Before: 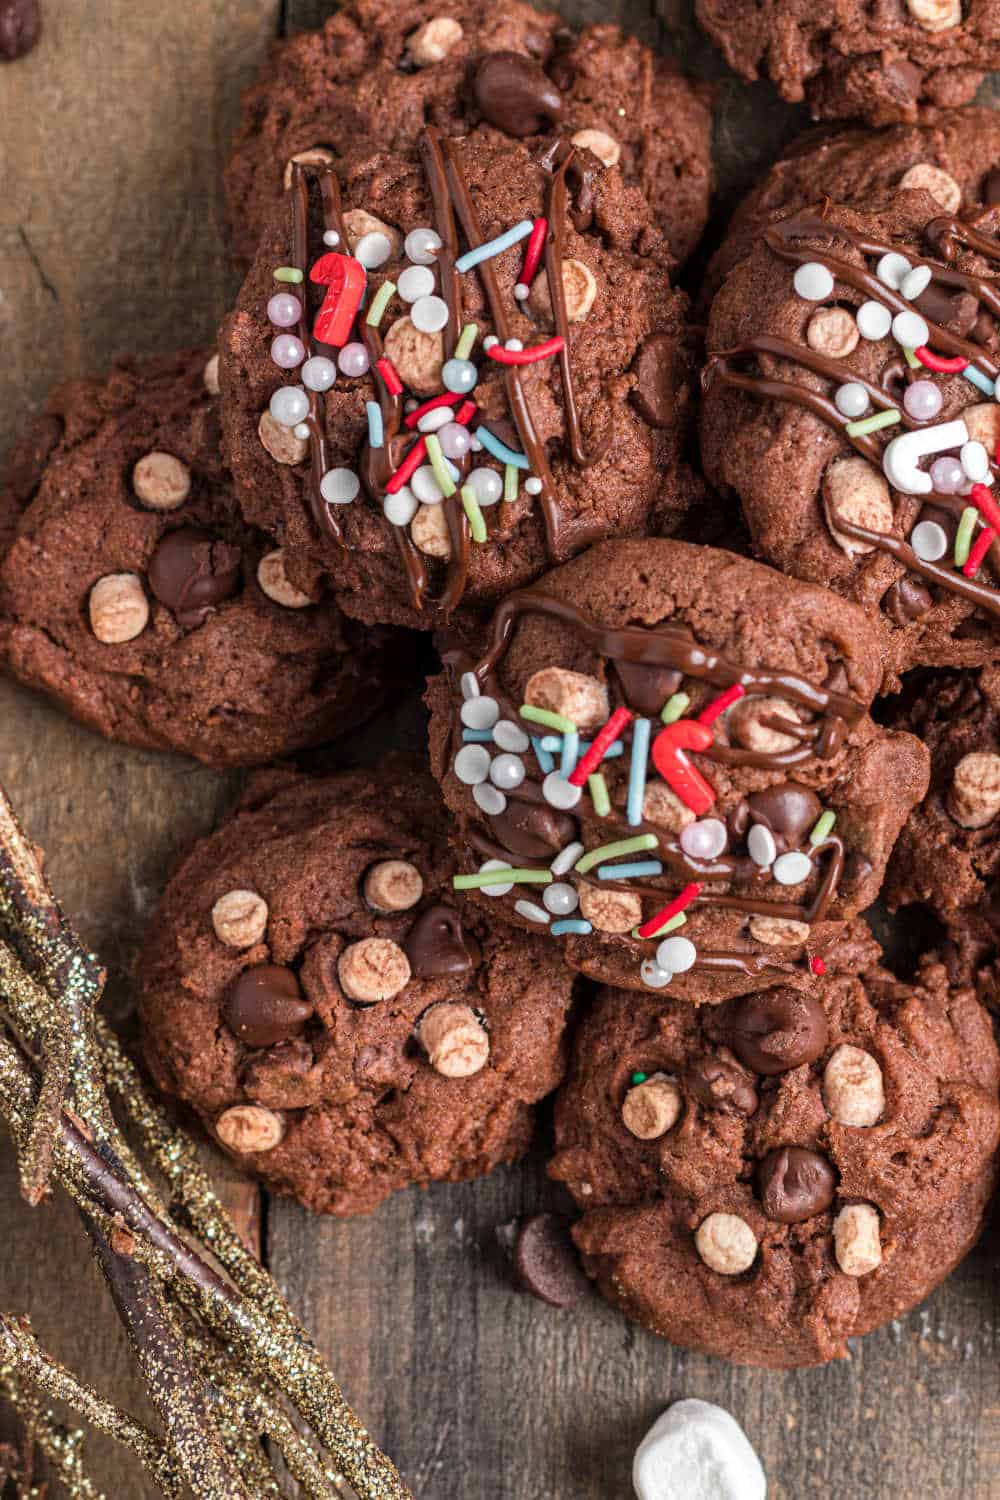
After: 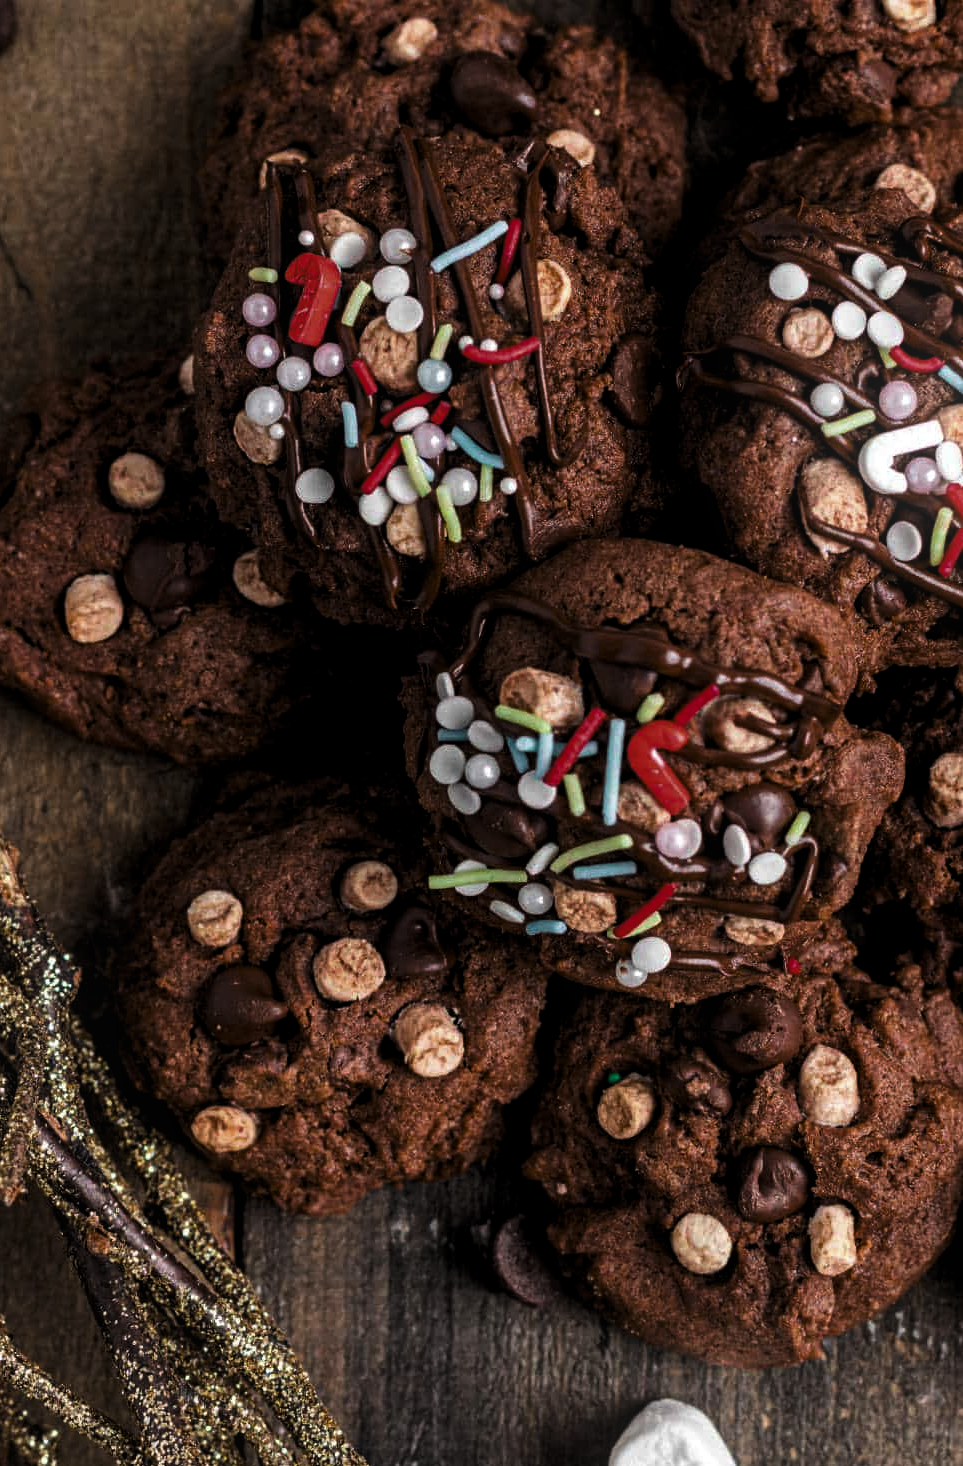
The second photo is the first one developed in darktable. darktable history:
levels: mode automatic, black 8.58%, gray 59.42%, levels [0, 0.445, 1]
bloom: size 15%, threshold 97%, strength 7%
color balance rgb: perceptual saturation grading › global saturation 25%, global vibrance 10%
crop and rotate: left 2.536%, right 1.107%, bottom 2.246%
